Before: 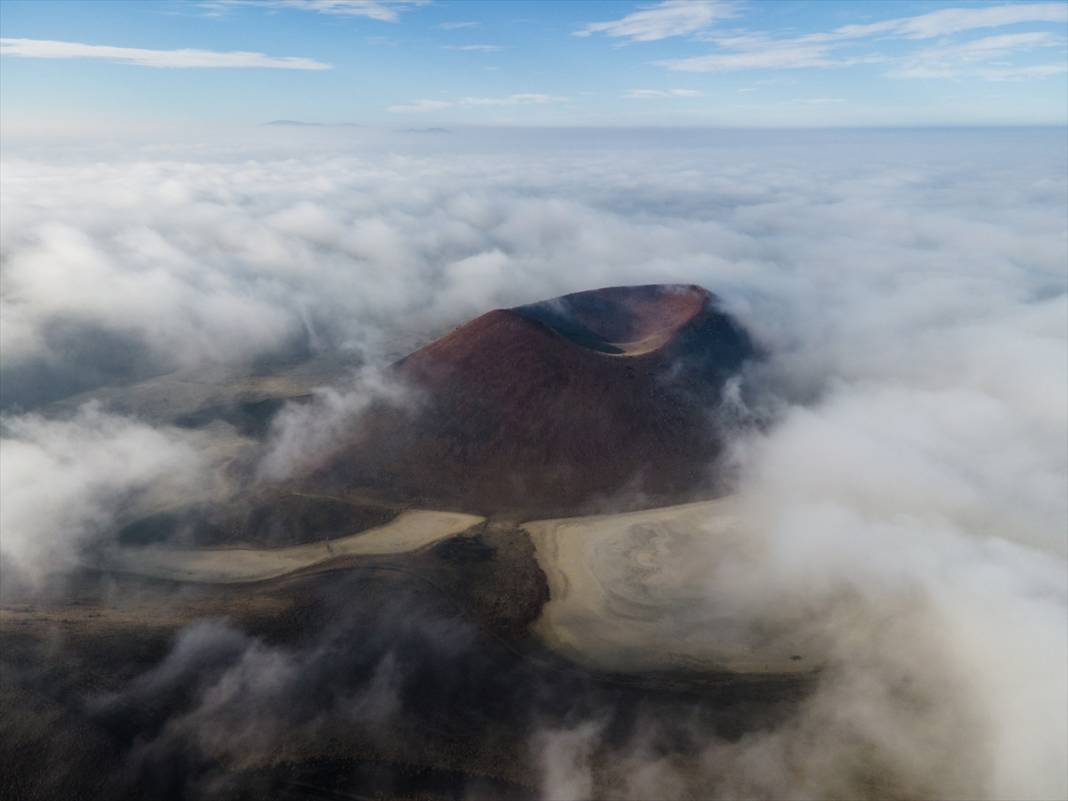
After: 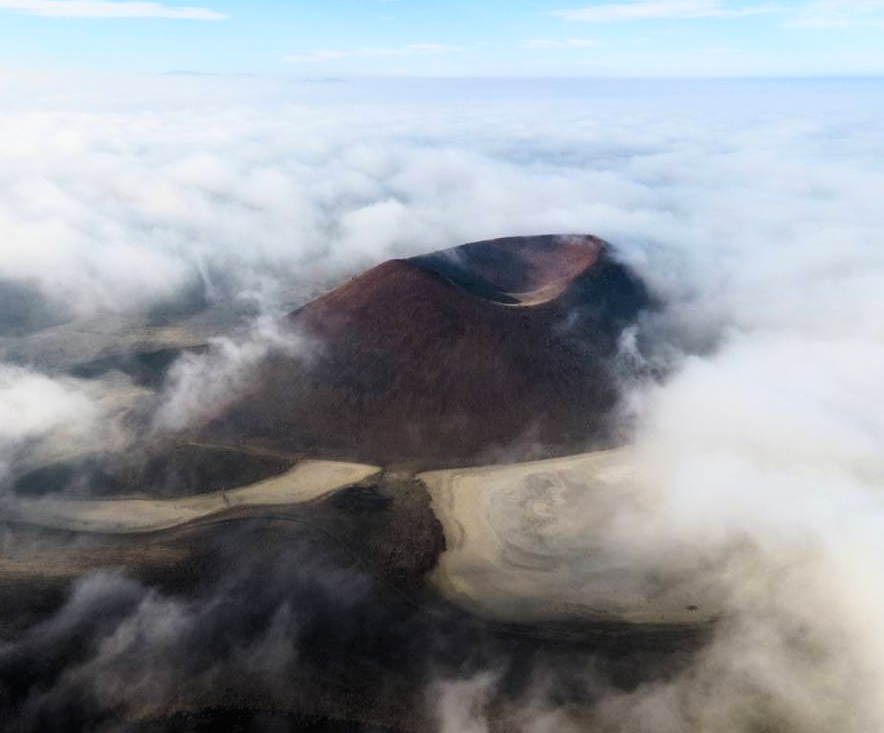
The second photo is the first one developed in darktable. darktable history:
crop: left 9.807%, top 6.259%, right 7.334%, bottom 2.177%
base curve: curves: ch0 [(0, 0) (0.005, 0.002) (0.193, 0.295) (0.399, 0.664) (0.75, 0.928) (1, 1)]
